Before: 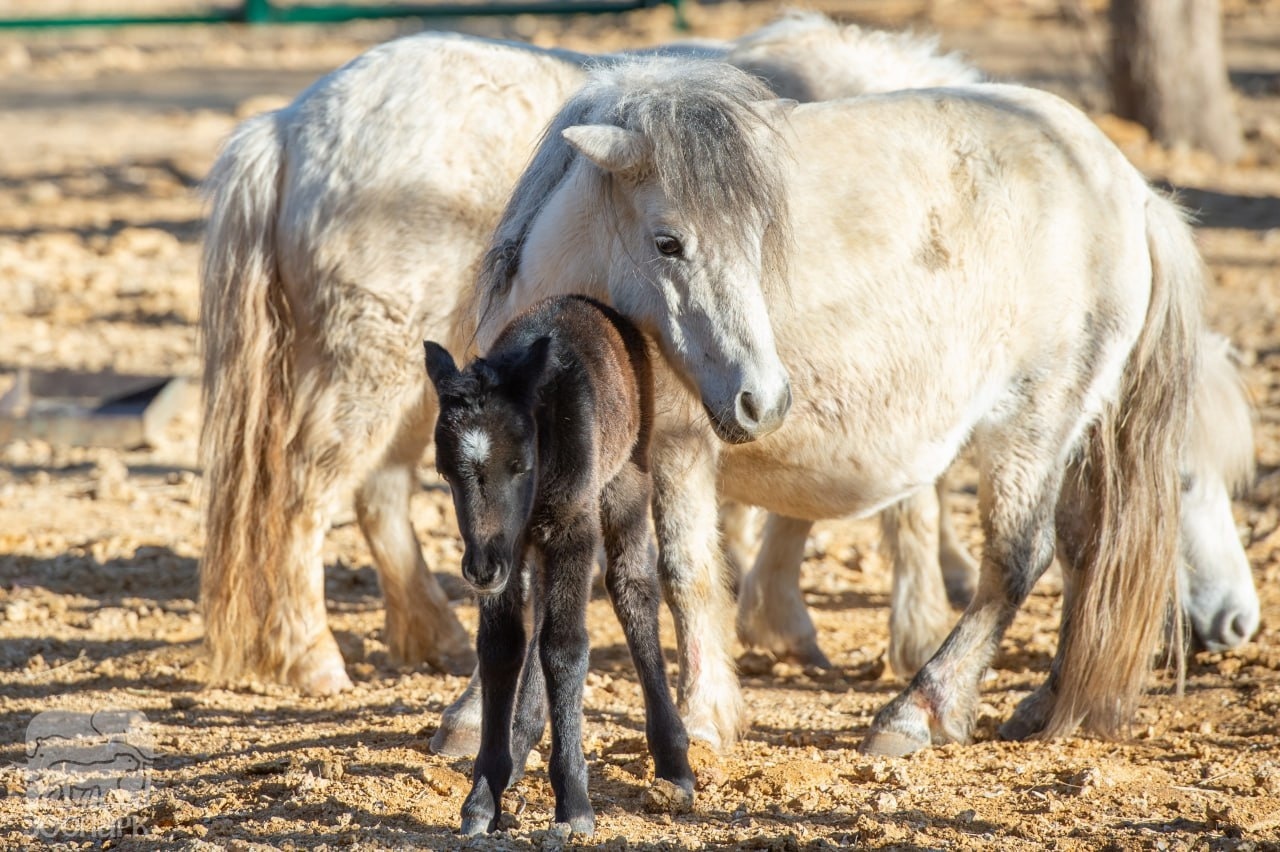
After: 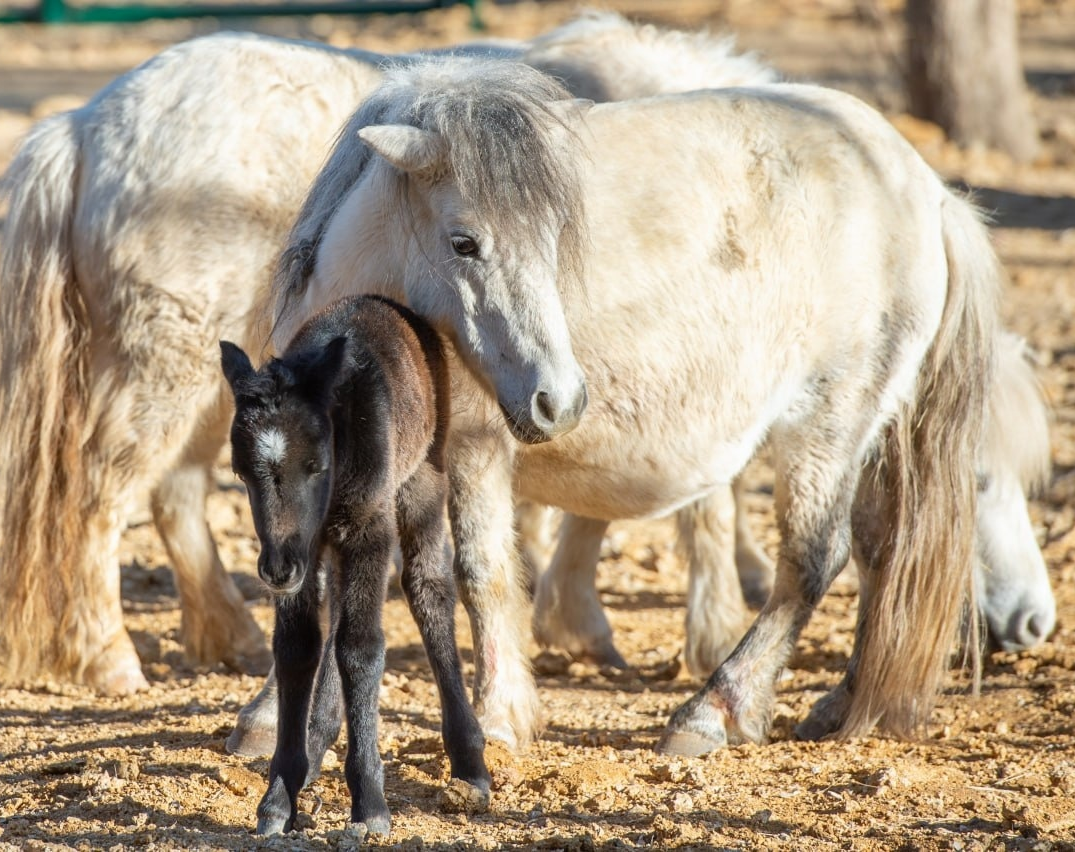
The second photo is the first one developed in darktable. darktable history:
color correction: highlights a* -0.22, highlights b* -0.134
crop: left 15.971%
